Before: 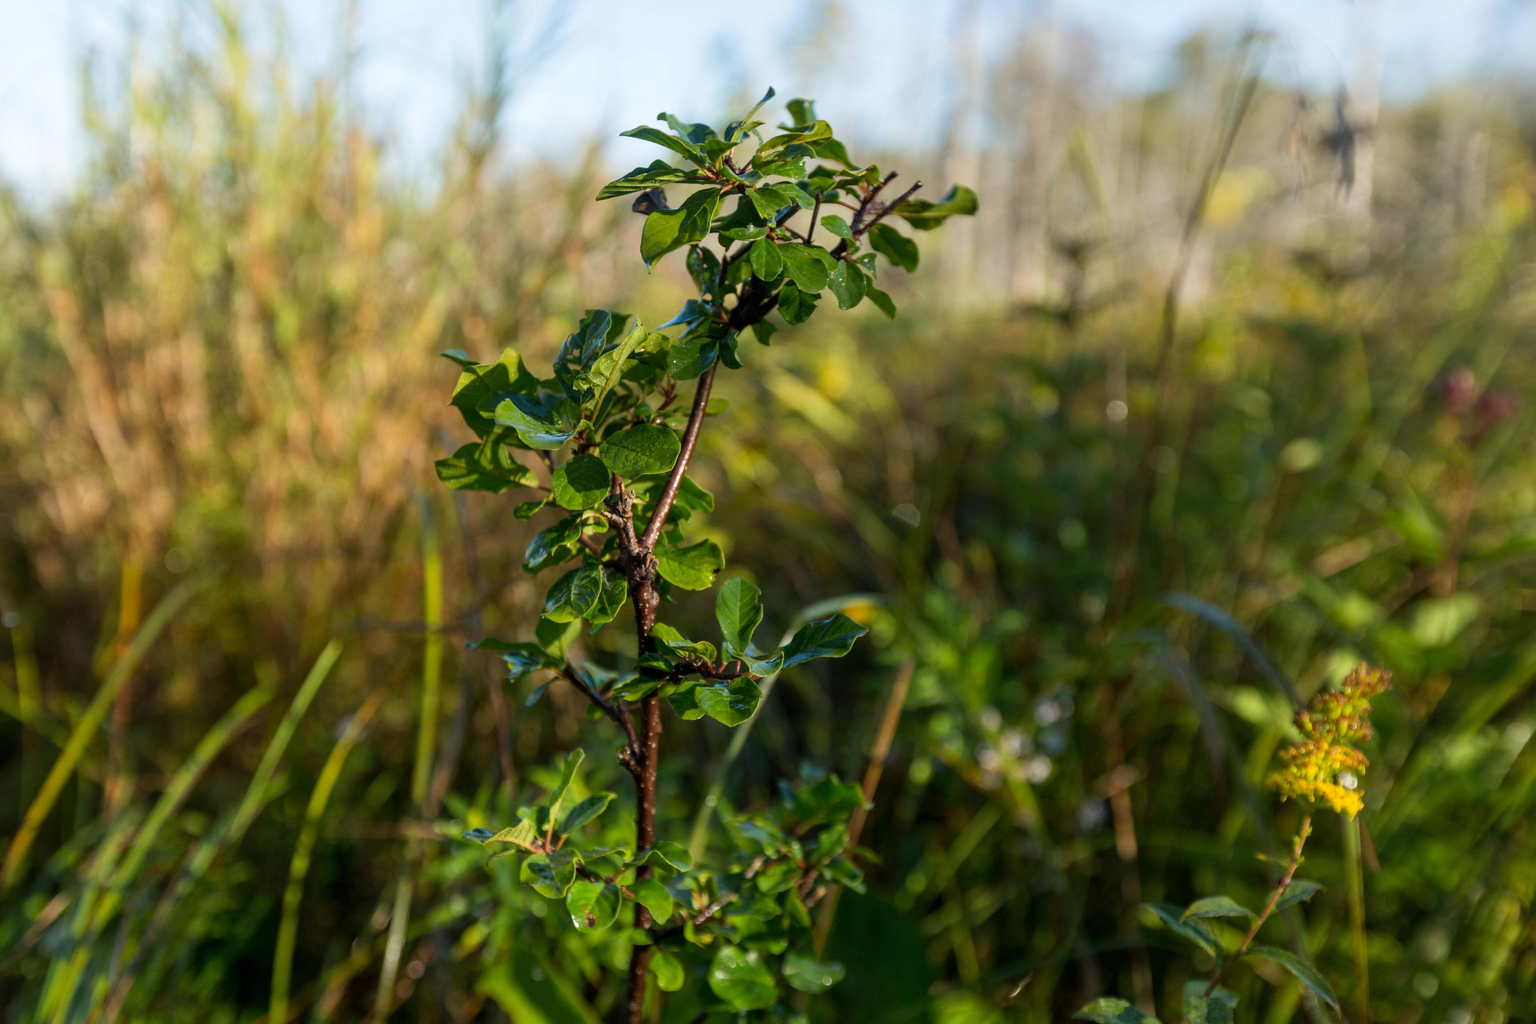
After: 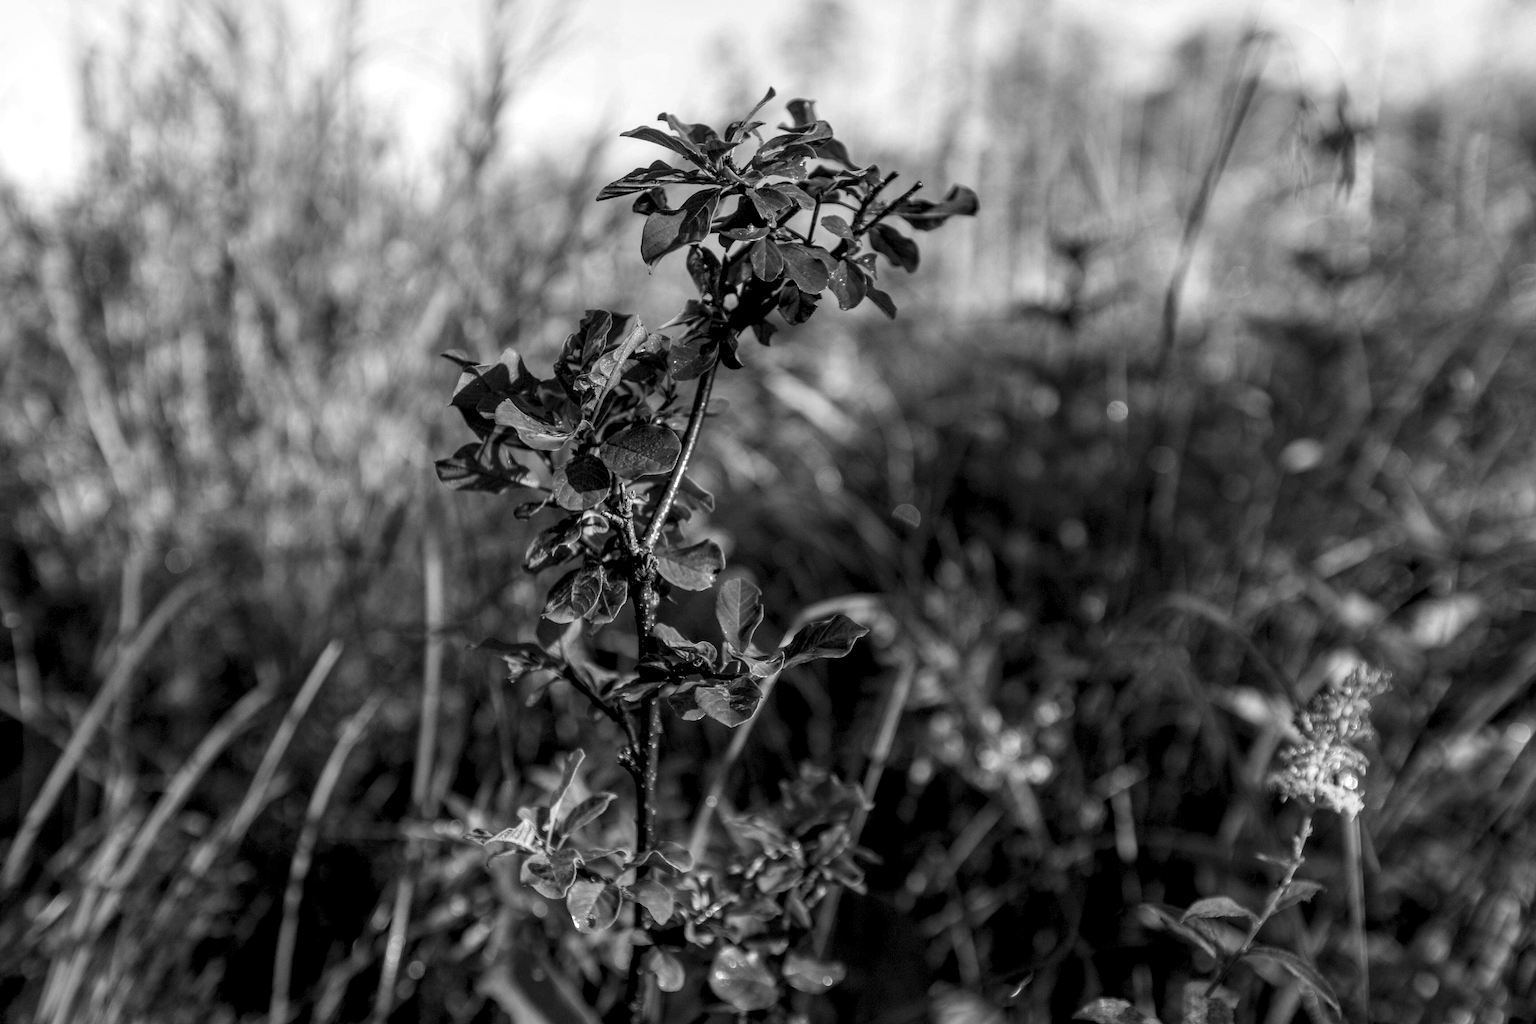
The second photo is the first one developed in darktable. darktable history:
local contrast: highlights 60%, shadows 60%, detail 160%
color calibration: output gray [0.28, 0.41, 0.31, 0], gray › normalize channels true, illuminant same as pipeline (D50), adaptation XYZ, x 0.346, y 0.359, gamut compression 0
